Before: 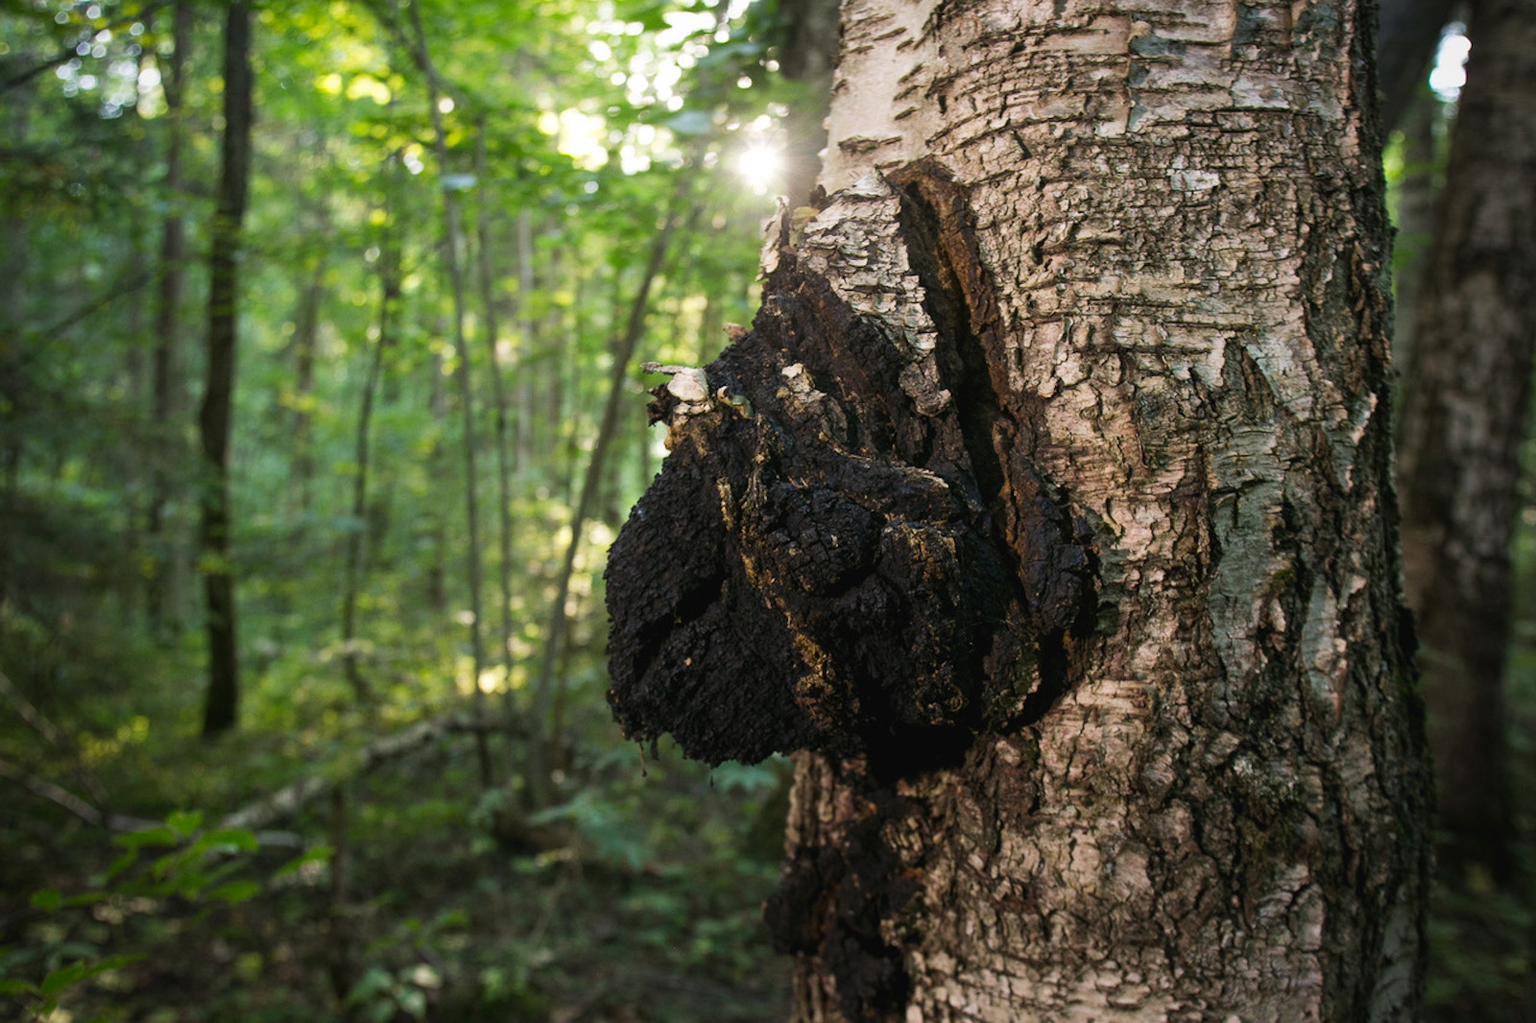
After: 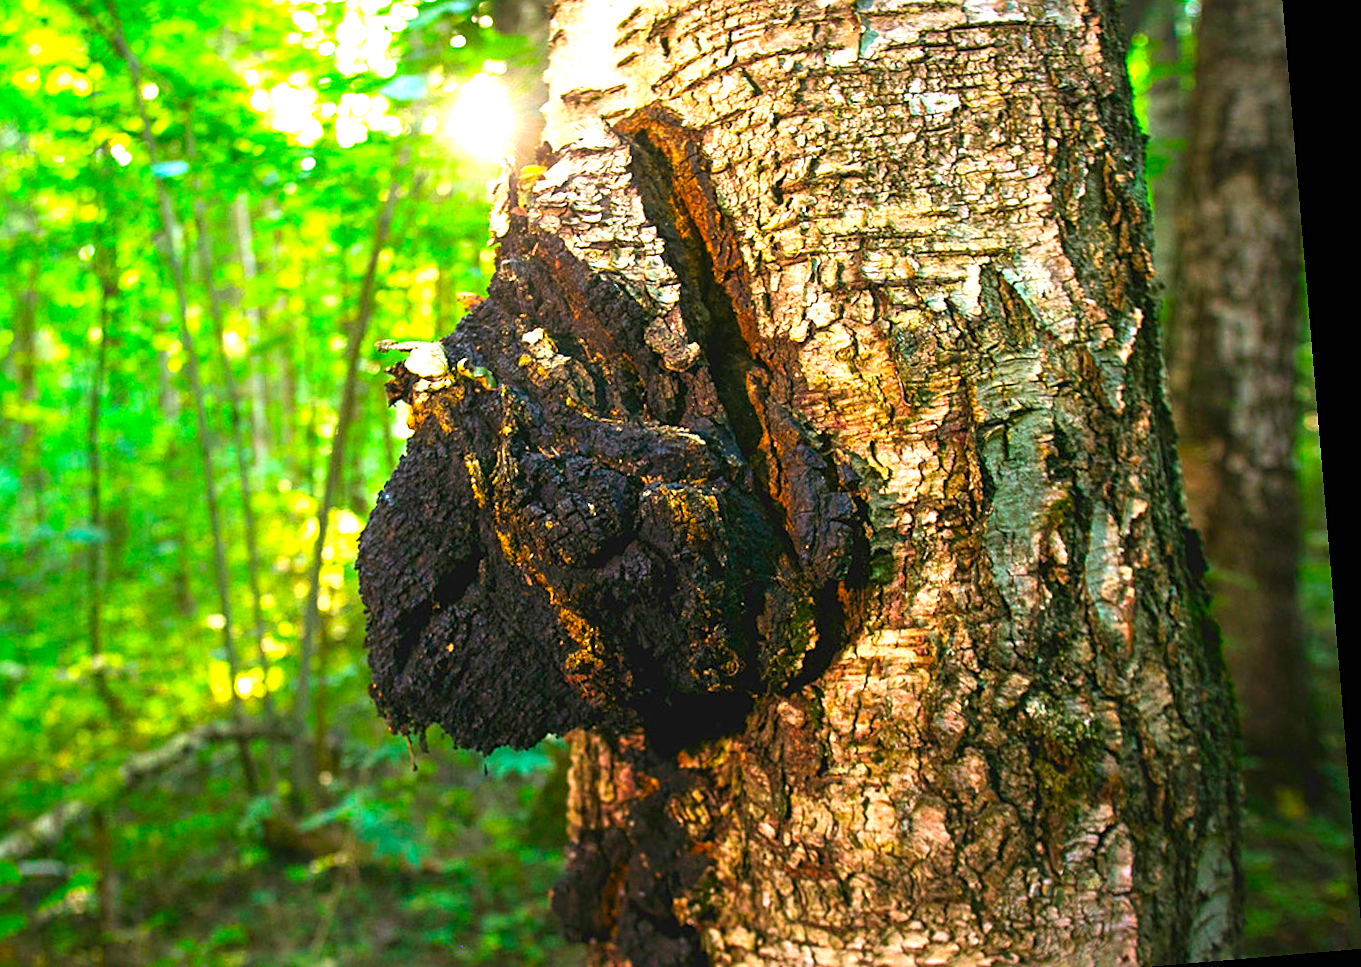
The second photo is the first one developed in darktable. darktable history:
crop: left 19.159%, top 9.58%, bottom 9.58%
rotate and perspective: rotation -4.86°, automatic cropping off
tone equalizer: on, module defaults
exposure: black level correction 0, exposure 1.35 EV, compensate exposure bias true, compensate highlight preservation false
color balance rgb: perceptual saturation grading › global saturation 40%, global vibrance 15%
color contrast: green-magenta contrast 1.69, blue-yellow contrast 1.49
sharpen: on, module defaults
